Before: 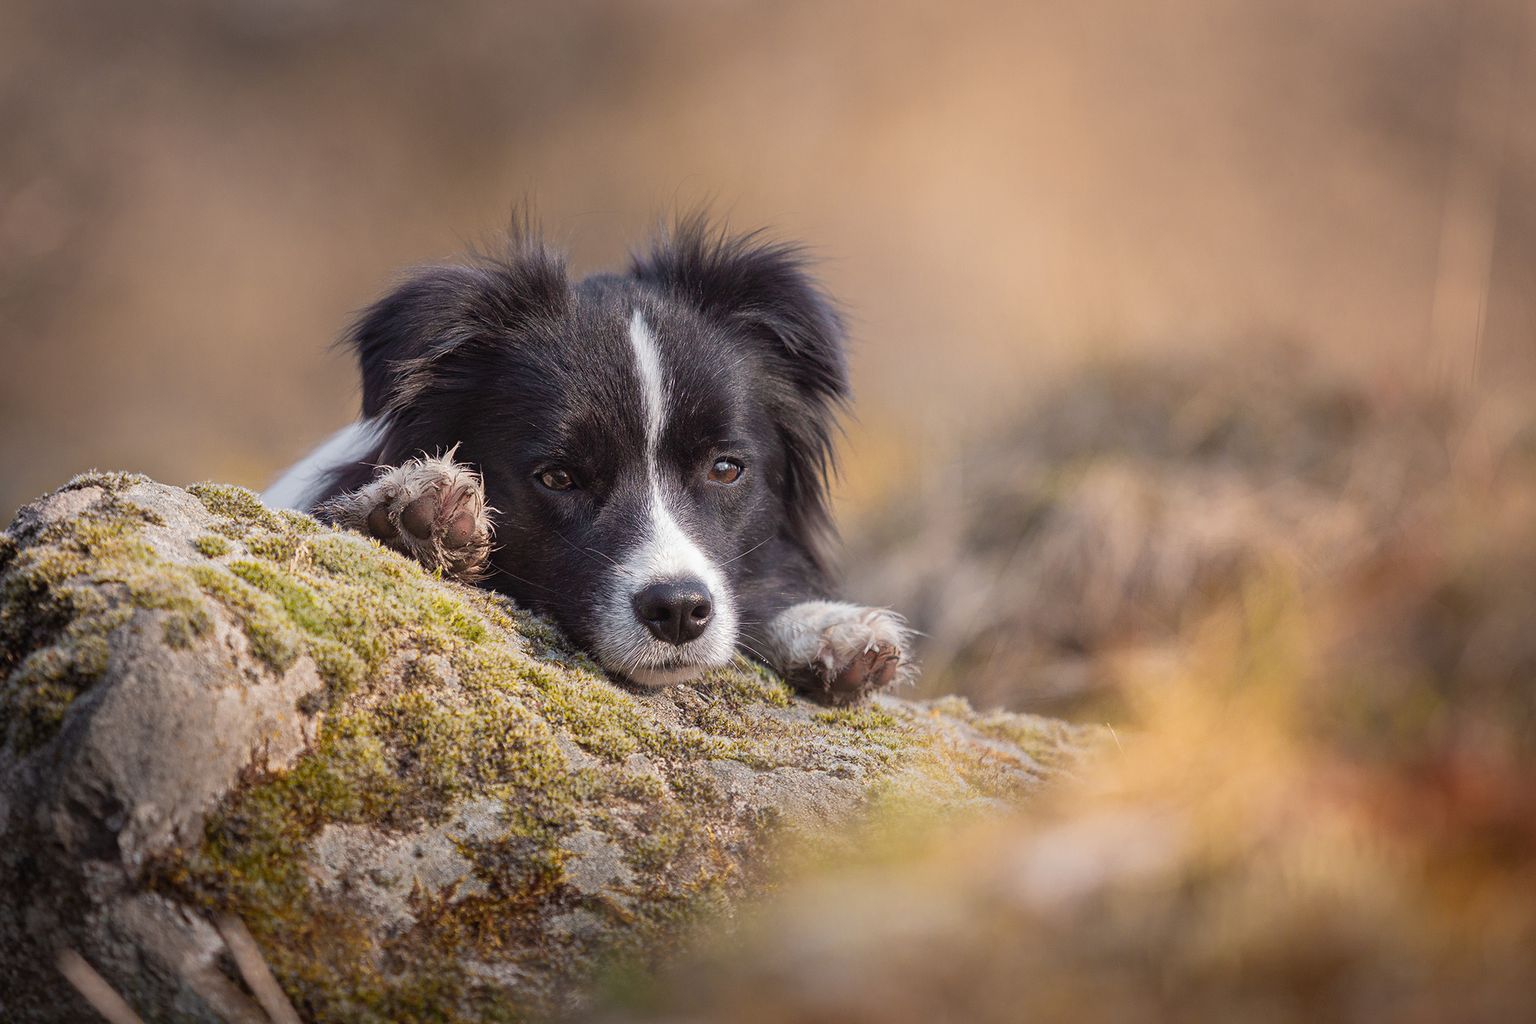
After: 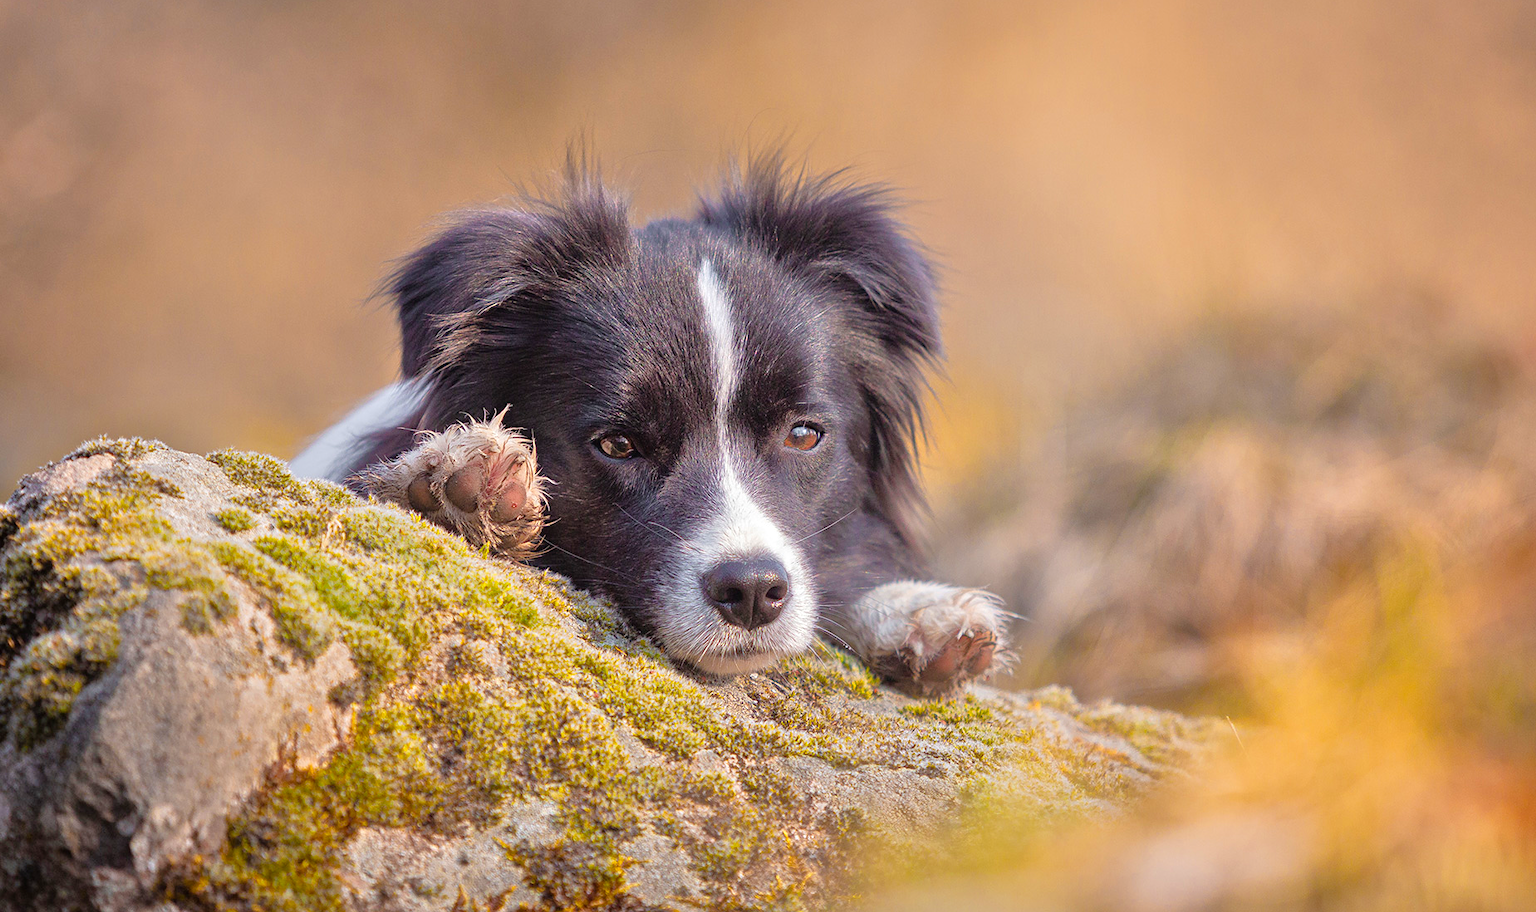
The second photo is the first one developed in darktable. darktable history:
crop: top 7.49%, right 9.717%, bottom 11.943%
color balance rgb: perceptual saturation grading › global saturation 25%, global vibrance 20%
tone equalizer: -7 EV 0.15 EV, -6 EV 0.6 EV, -5 EV 1.15 EV, -4 EV 1.33 EV, -3 EV 1.15 EV, -2 EV 0.6 EV, -1 EV 0.15 EV, mask exposure compensation -0.5 EV
